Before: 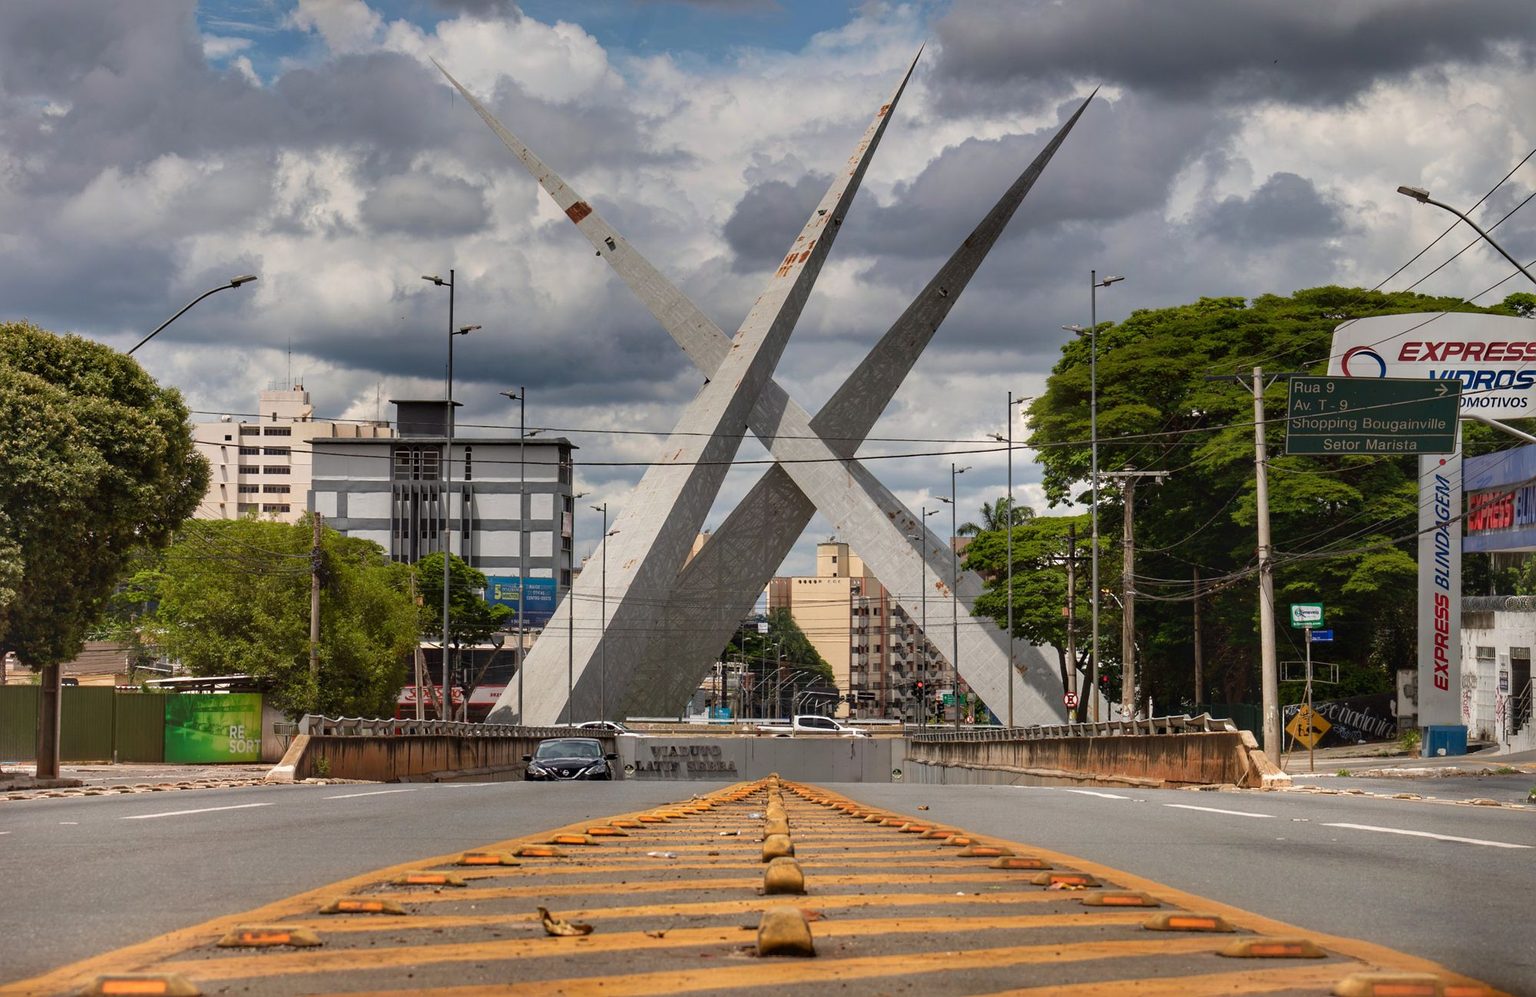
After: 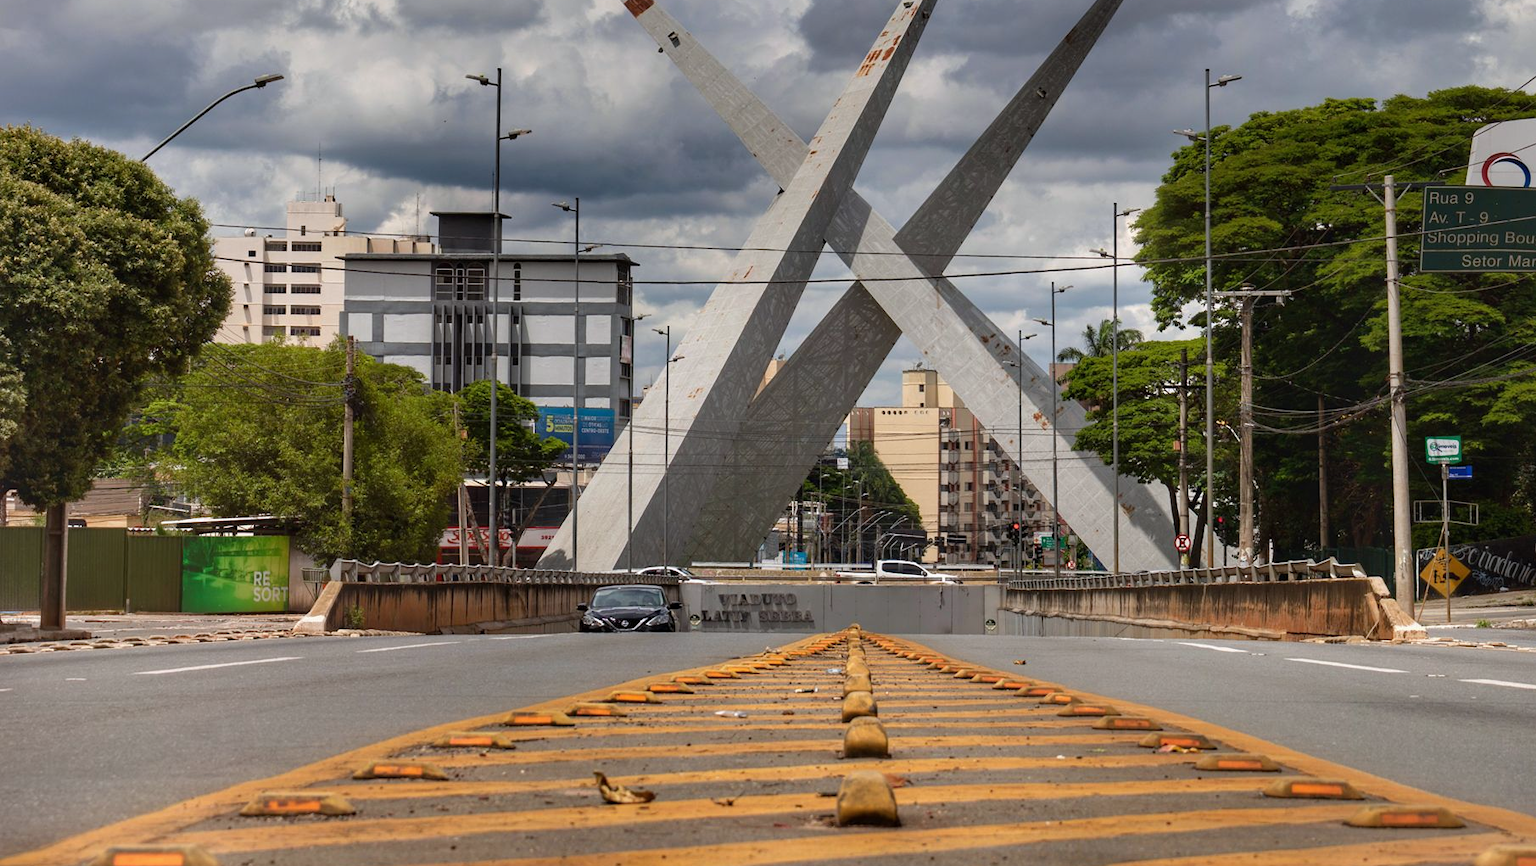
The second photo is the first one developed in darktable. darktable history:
white balance: red 0.988, blue 1.017
crop: top 20.916%, right 9.437%, bottom 0.316%
